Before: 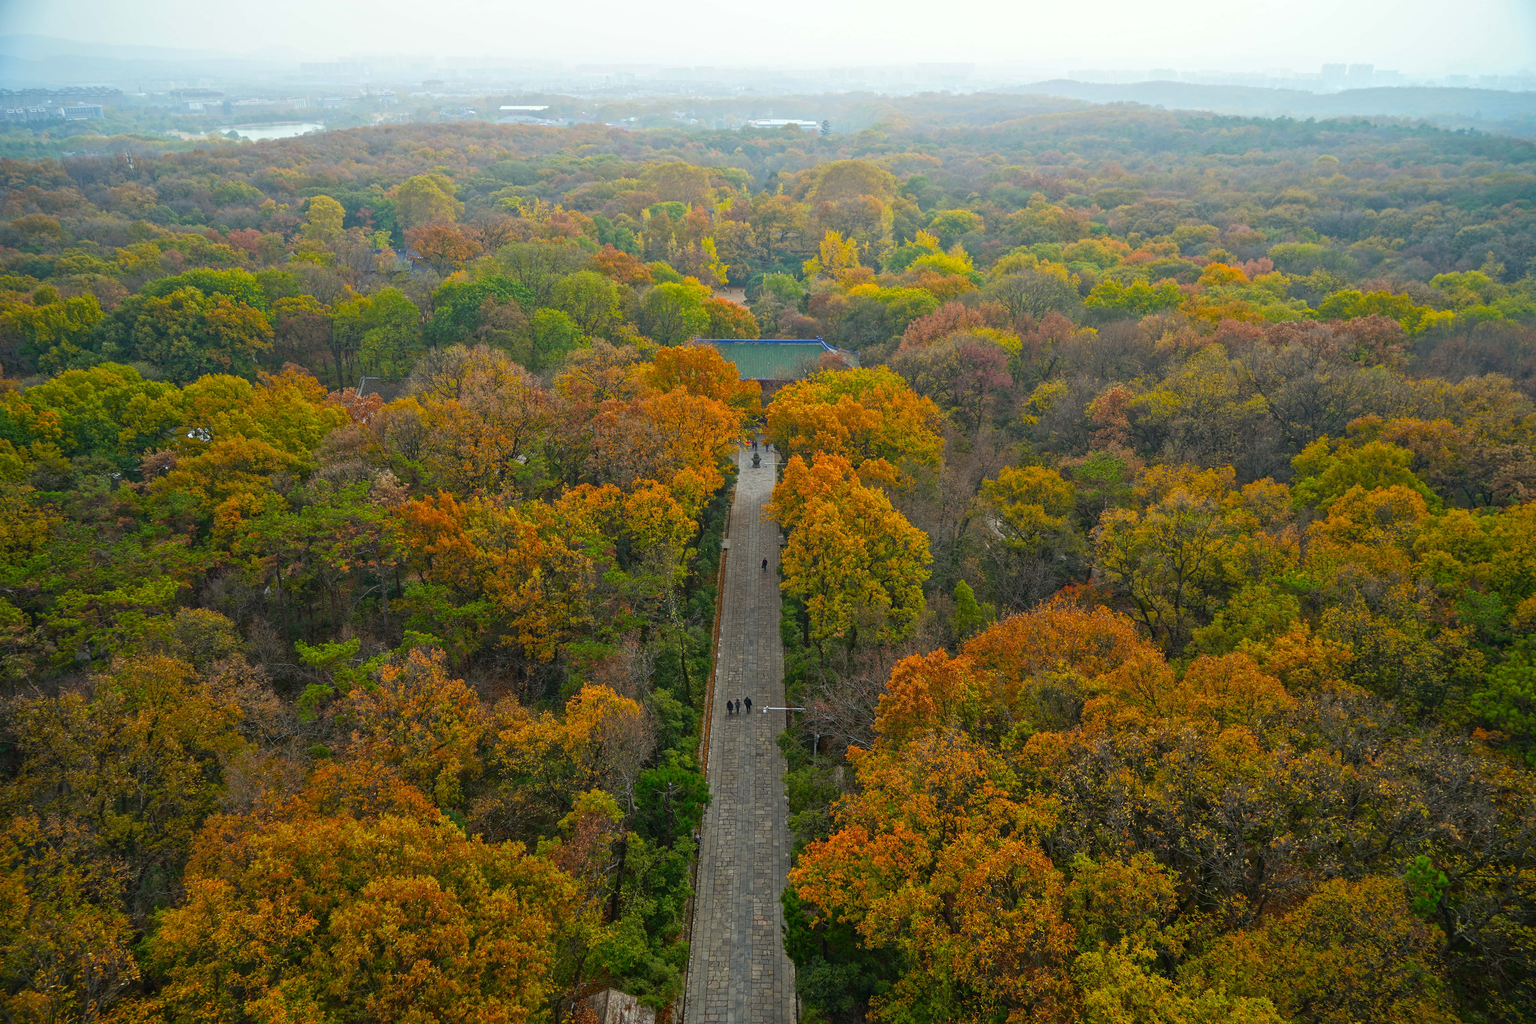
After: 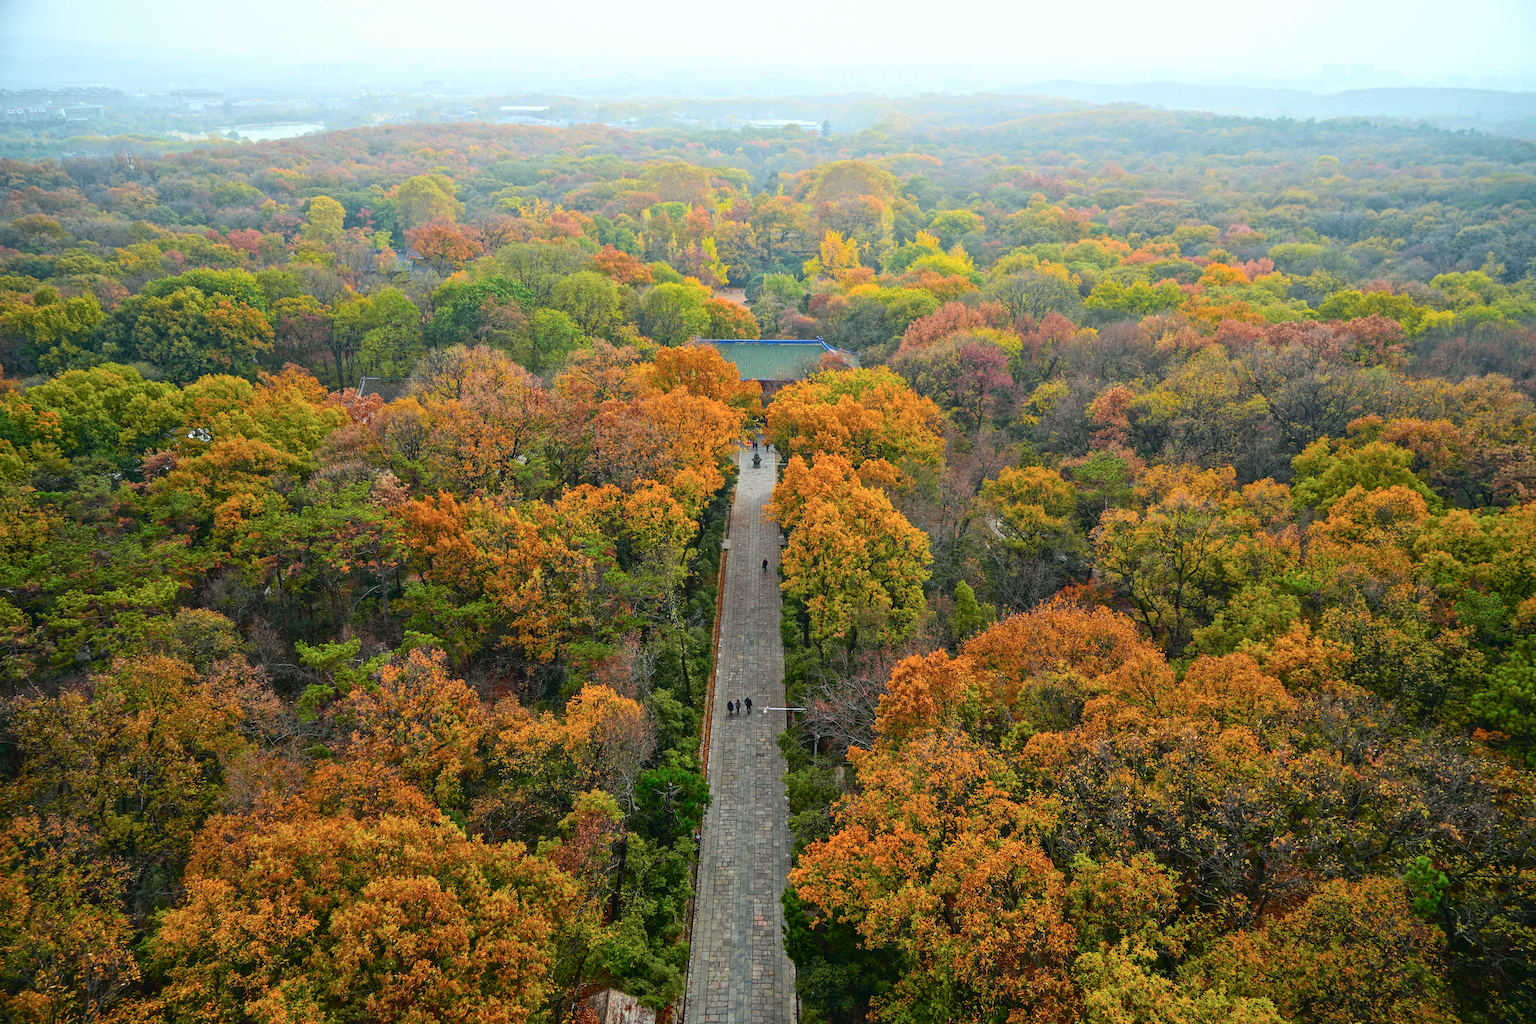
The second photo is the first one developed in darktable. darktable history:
tone curve: curves: ch0 [(0, 0.023) (0.087, 0.065) (0.184, 0.168) (0.45, 0.54) (0.57, 0.683) (0.722, 0.825) (0.877, 0.948) (1, 1)]; ch1 [(0, 0) (0.388, 0.369) (0.44, 0.44) (0.489, 0.481) (0.534, 0.561) (0.657, 0.659) (1, 1)]; ch2 [(0, 0) (0.353, 0.317) (0.408, 0.427) (0.472, 0.46) (0.5, 0.496) (0.537, 0.534) (0.576, 0.592) (0.625, 0.631) (1, 1)], color space Lab, independent channels, preserve colors none
